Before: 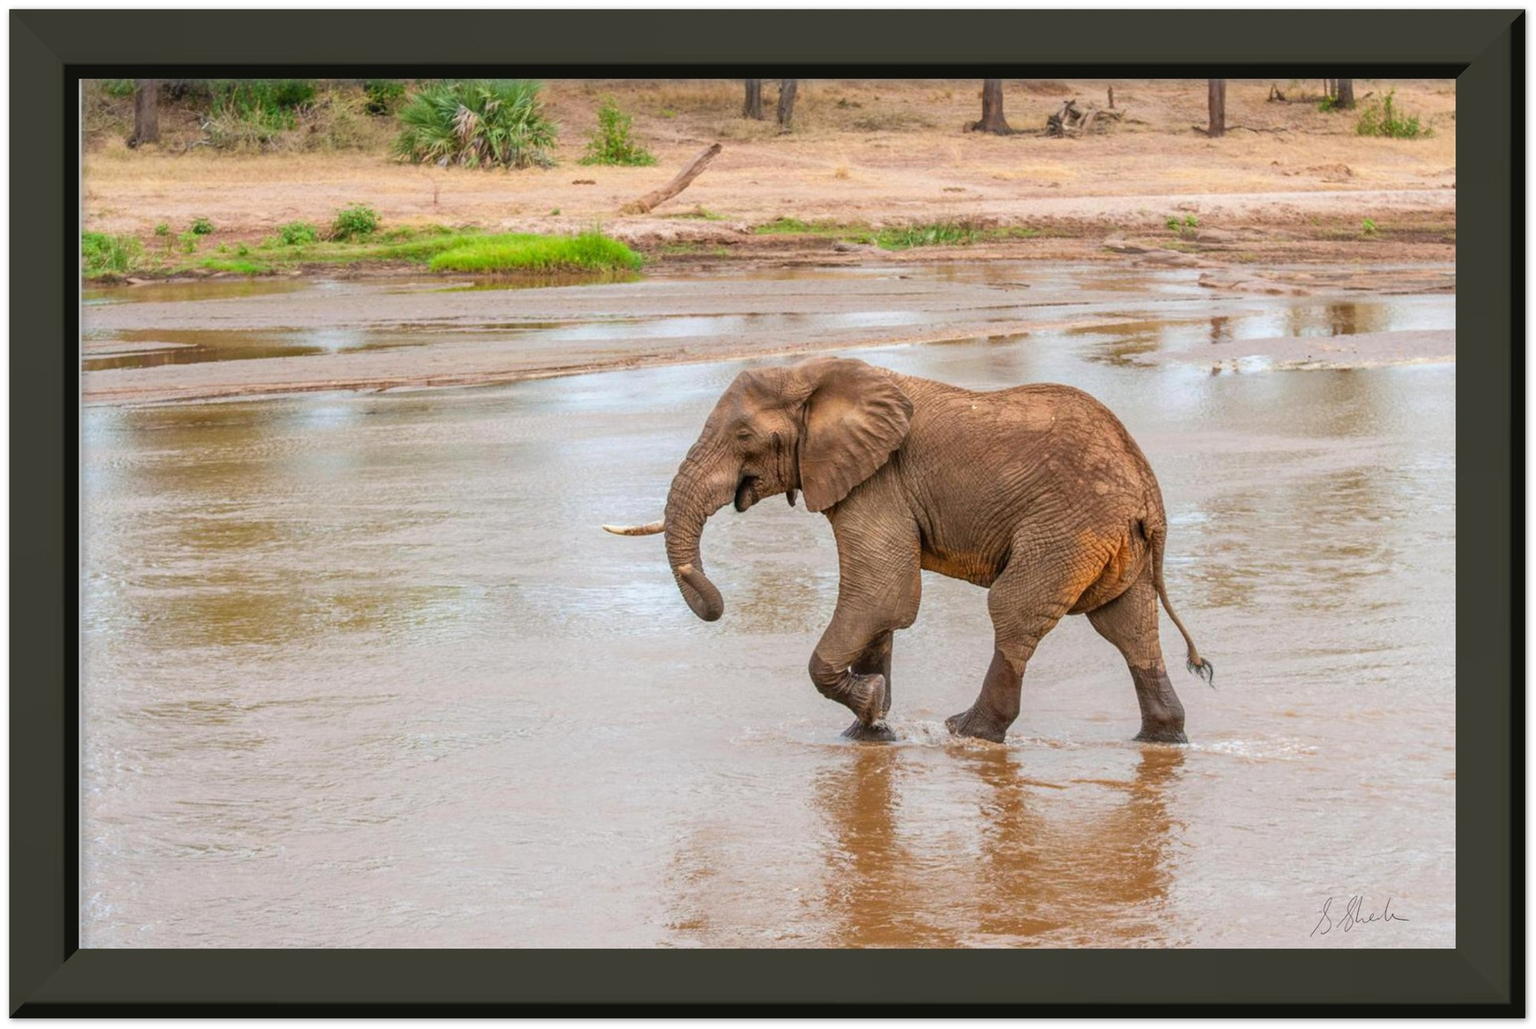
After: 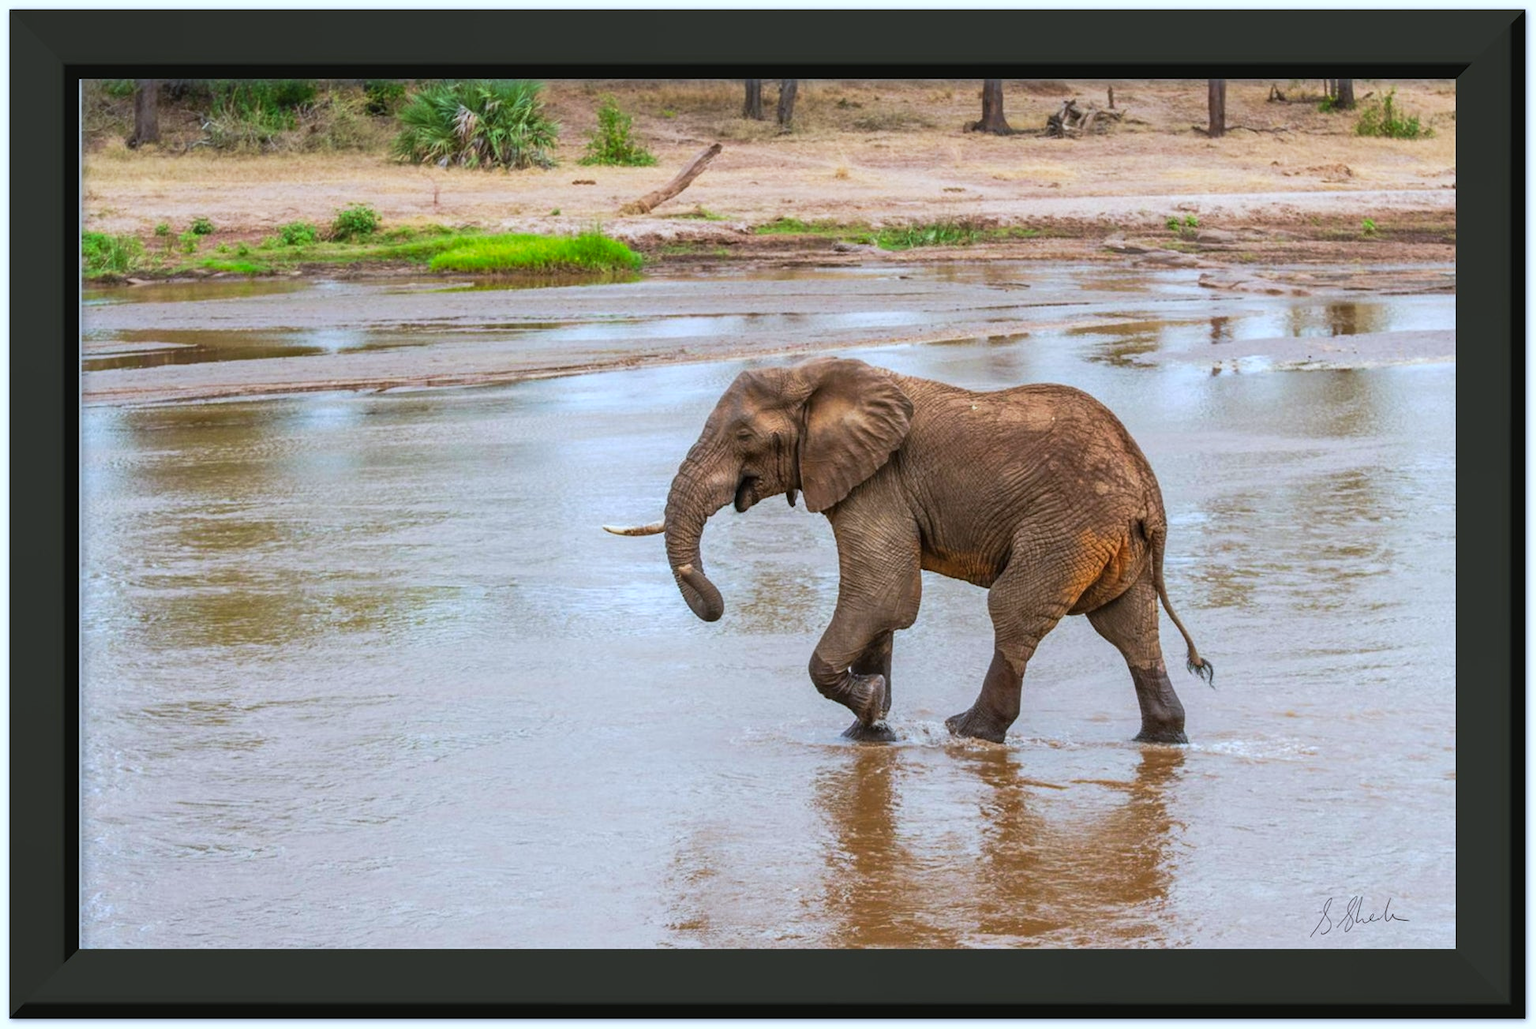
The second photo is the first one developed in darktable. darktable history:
tone curve: curves: ch0 [(0, 0) (0.003, 0.002) (0.011, 0.009) (0.025, 0.022) (0.044, 0.041) (0.069, 0.059) (0.1, 0.082) (0.136, 0.106) (0.177, 0.138) (0.224, 0.179) (0.277, 0.226) (0.335, 0.28) (0.399, 0.342) (0.468, 0.413) (0.543, 0.493) (0.623, 0.591) (0.709, 0.699) (0.801, 0.804) (0.898, 0.899) (1, 1)], preserve colors none
white balance: red 0.924, blue 1.095
